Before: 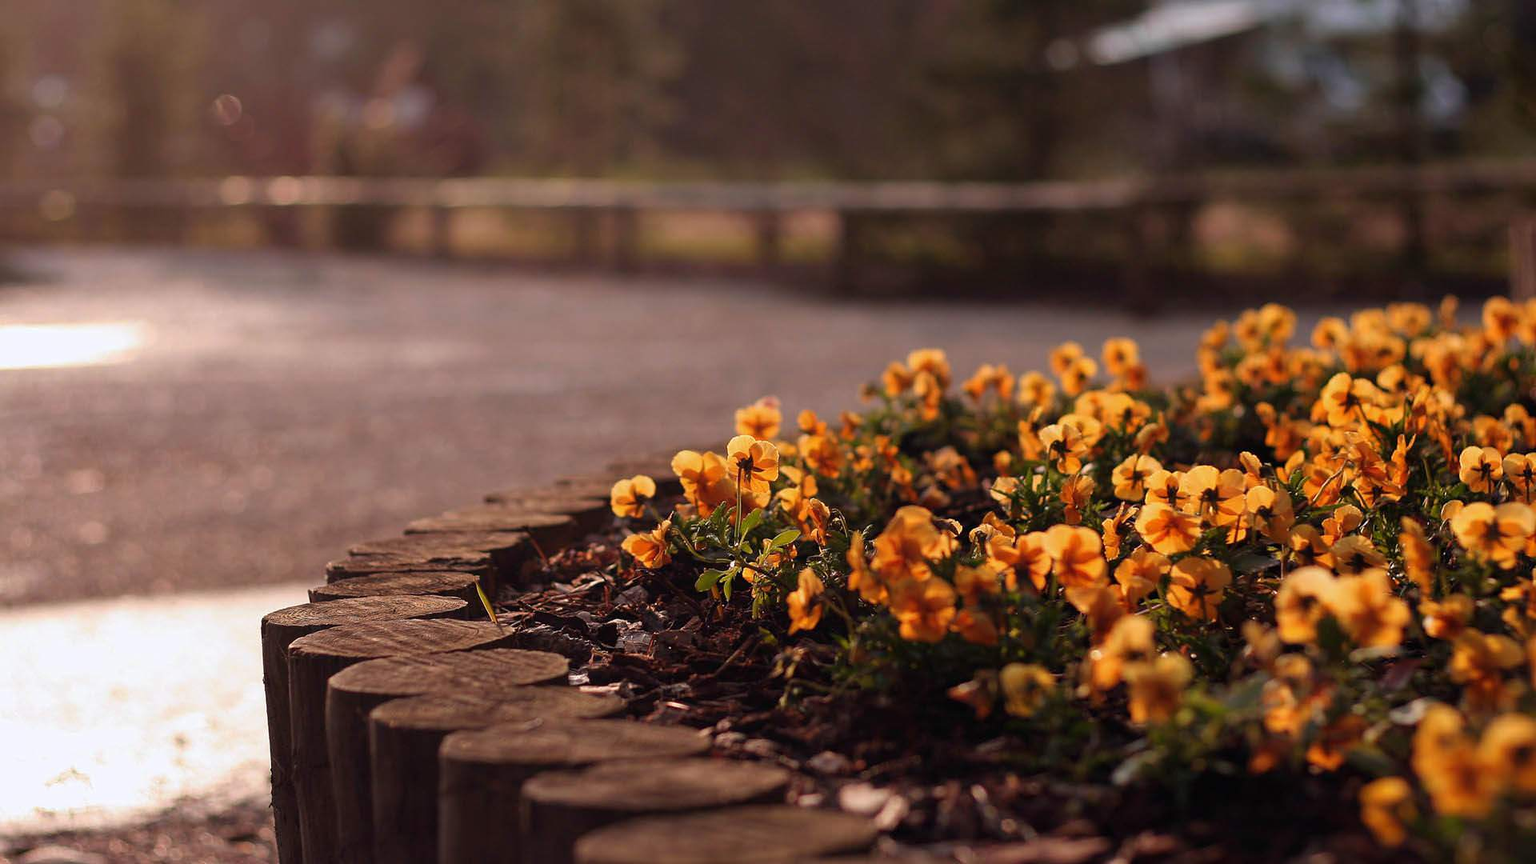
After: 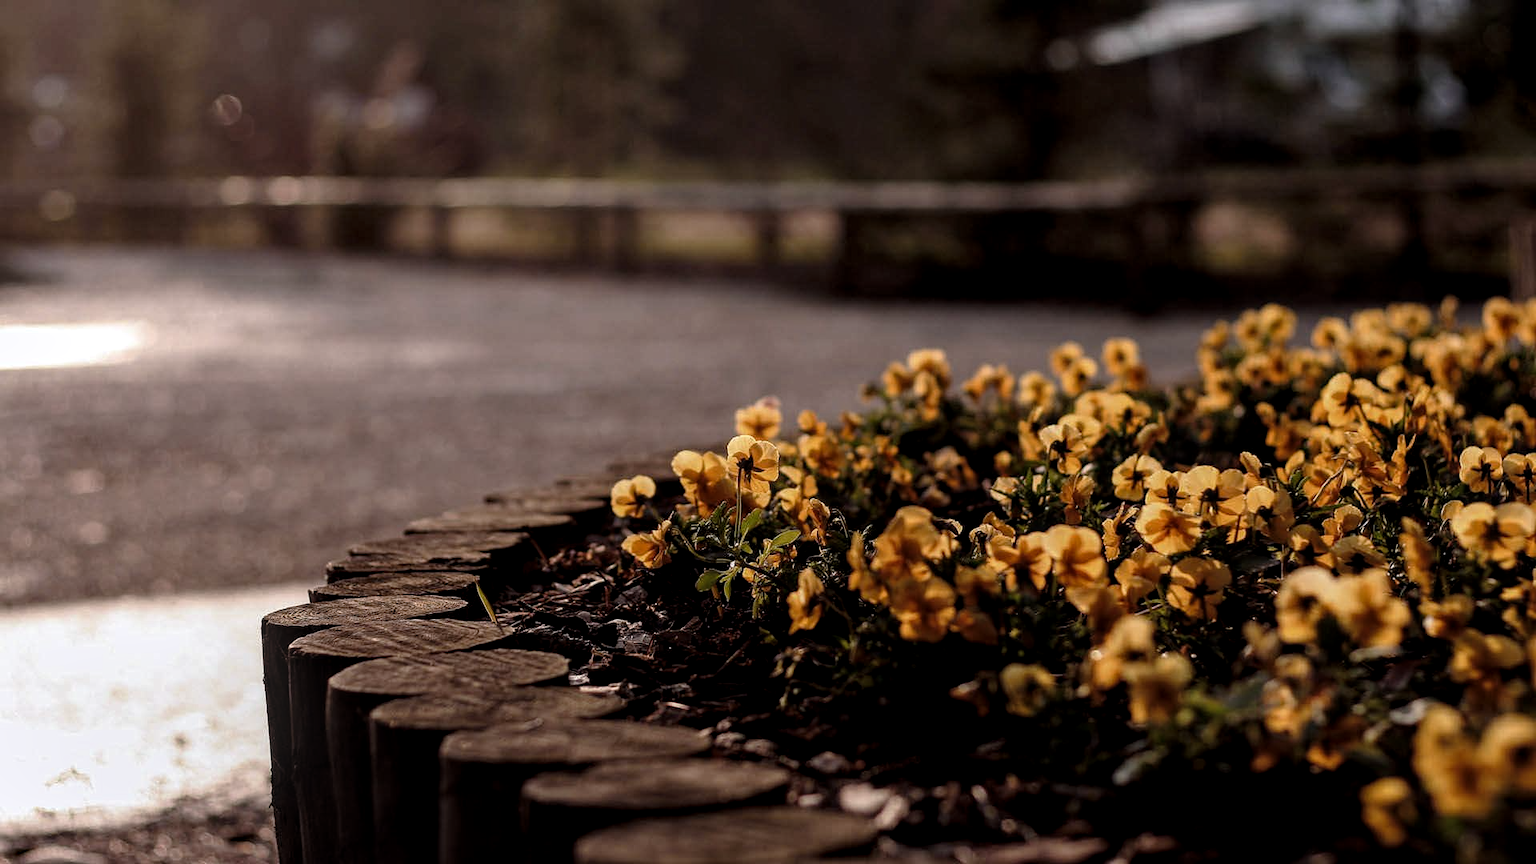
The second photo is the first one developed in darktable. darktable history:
levels: levels [0, 0.618, 1]
tone curve: curves: ch0 [(0, 0.01) (0.052, 0.045) (0.136, 0.133) (0.275, 0.35) (0.43, 0.54) (0.676, 0.751) (0.89, 0.919) (1, 1)]; ch1 [(0, 0) (0.094, 0.081) (0.285, 0.299) (0.385, 0.403) (0.447, 0.429) (0.495, 0.496) (0.544, 0.552) (0.589, 0.612) (0.722, 0.728) (1, 1)]; ch2 [(0, 0) (0.257, 0.217) (0.43, 0.421) (0.498, 0.507) (0.531, 0.544) (0.56, 0.579) (0.625, 0.642) (1, 1)], preserve colors none
local contrast: detail 130%
